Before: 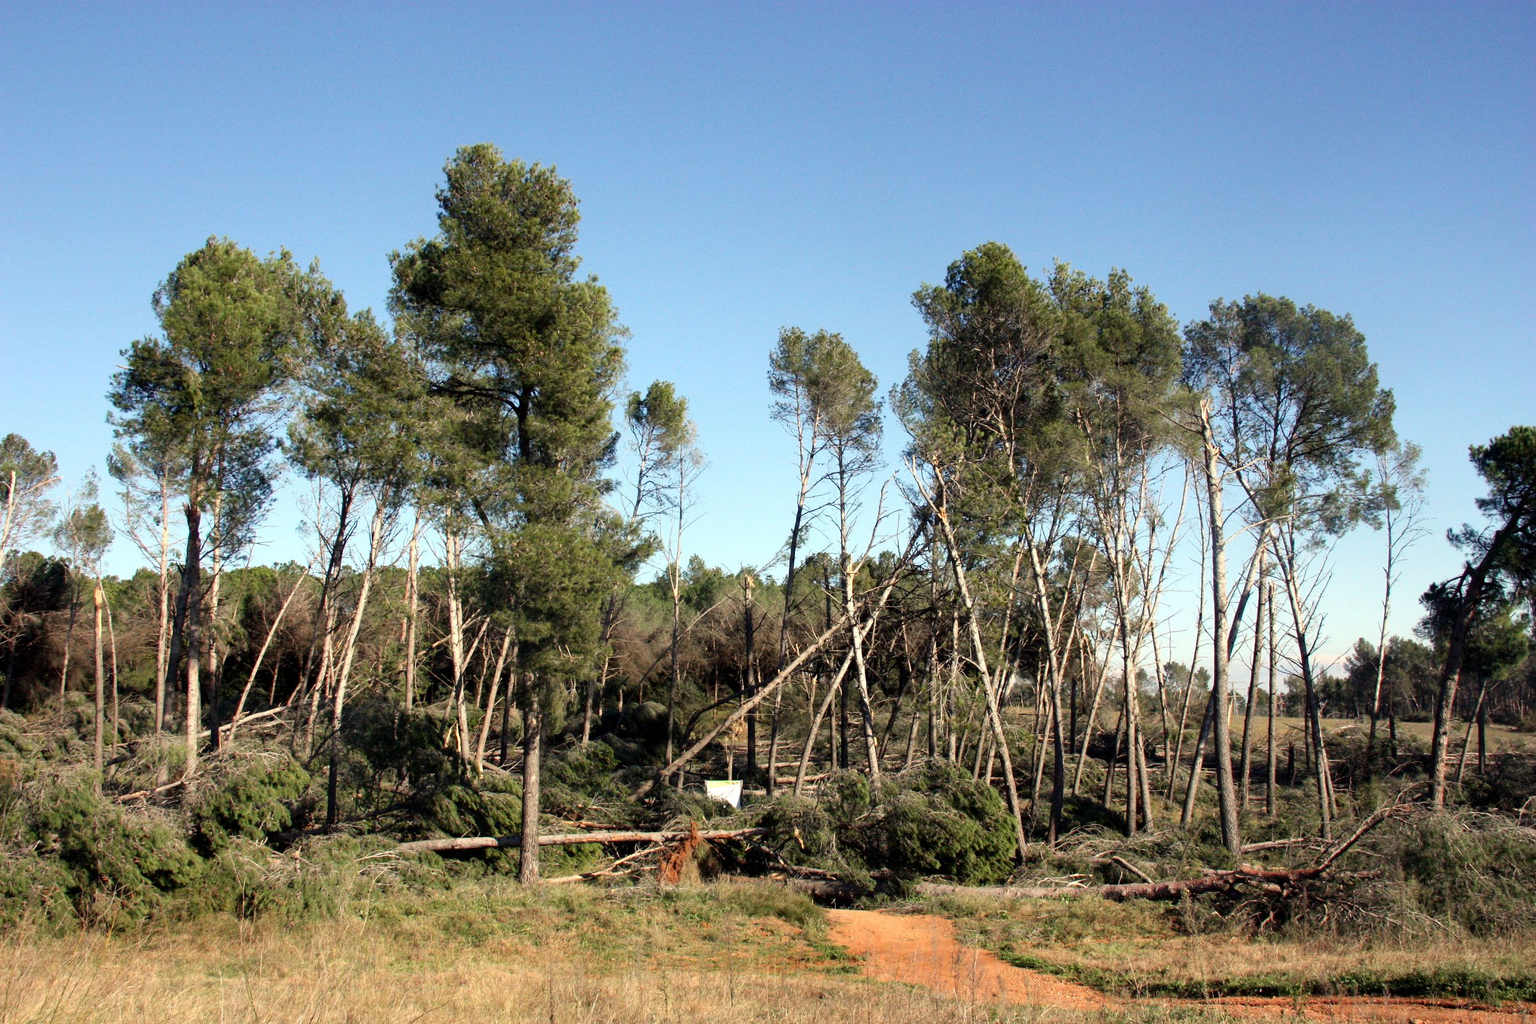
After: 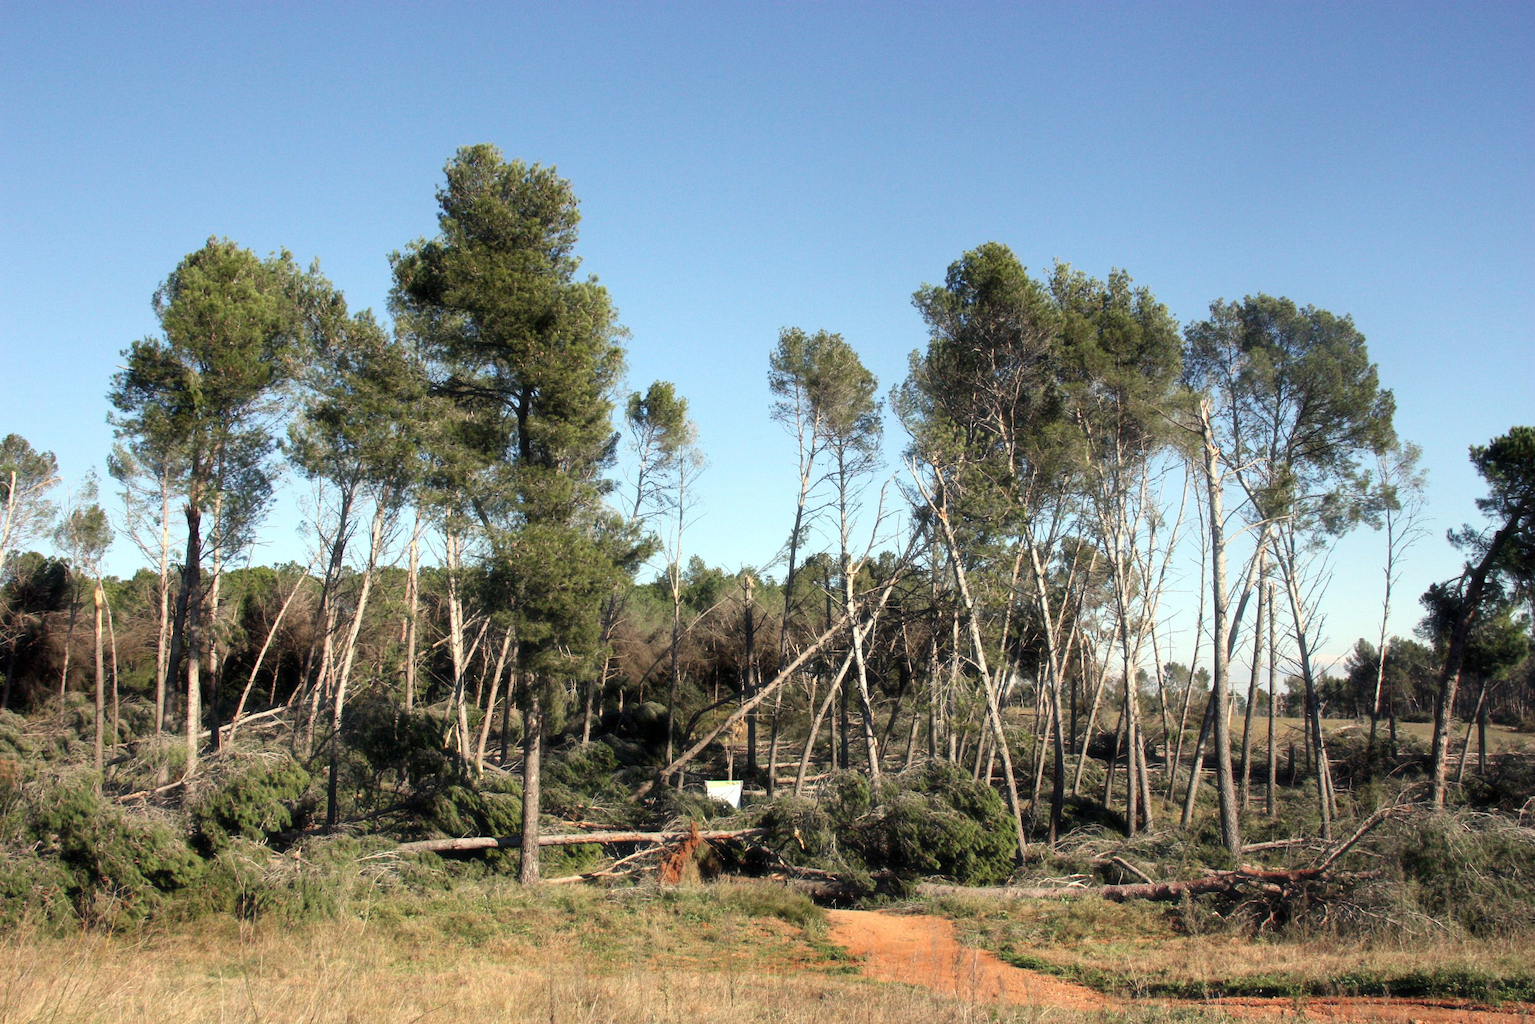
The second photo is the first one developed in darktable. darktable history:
haze removal: strength -0.093, compatibility mode true, adaptive false
